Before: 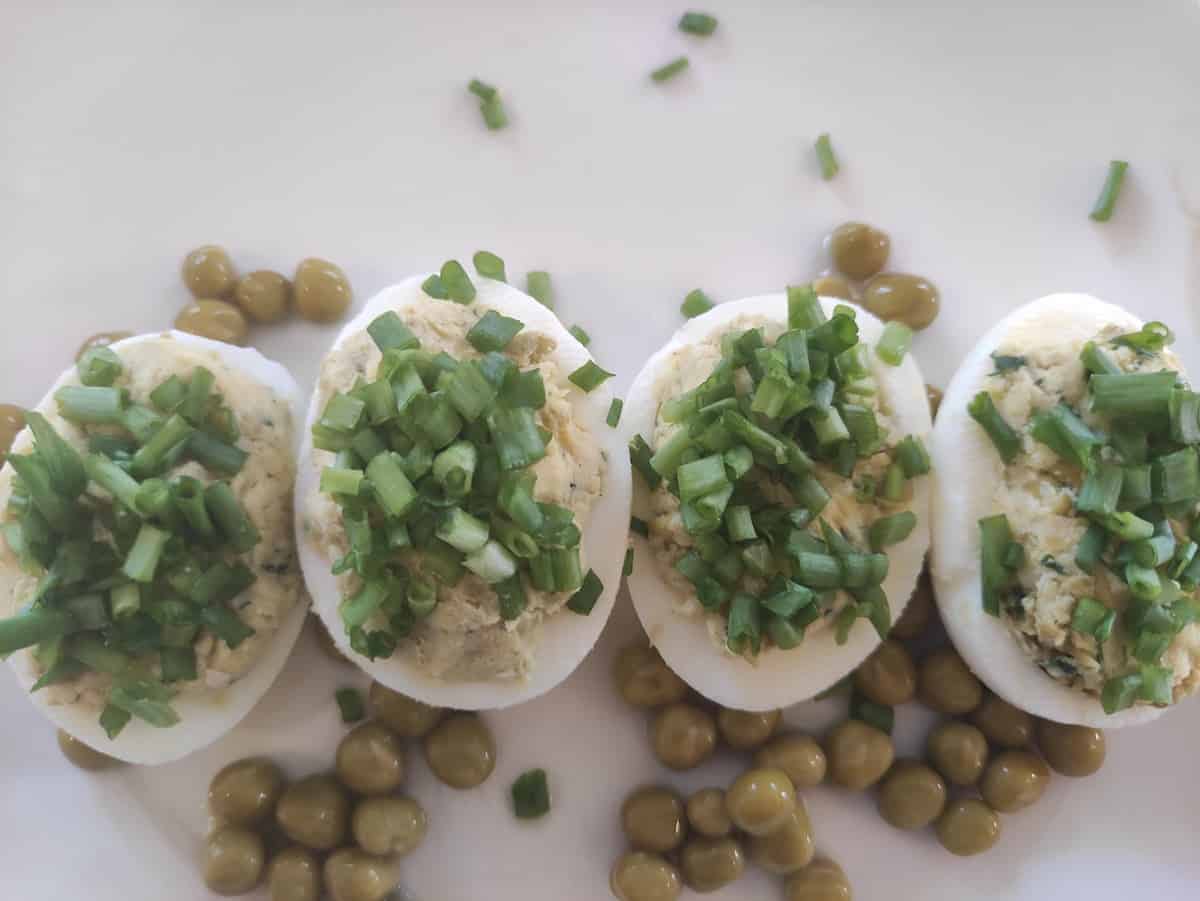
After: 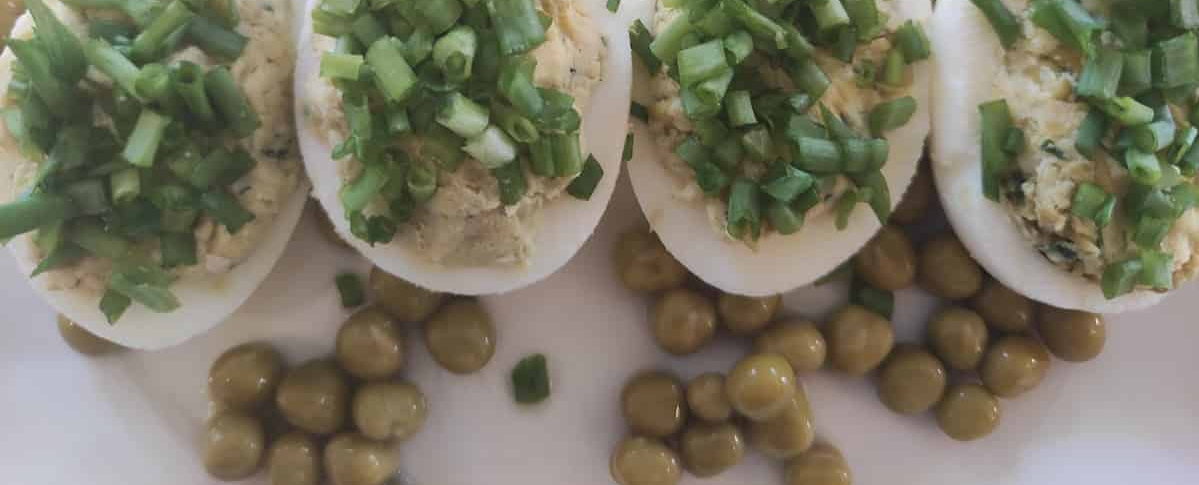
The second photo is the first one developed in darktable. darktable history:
crop and rotate: top 46.12%, right 0.03%
